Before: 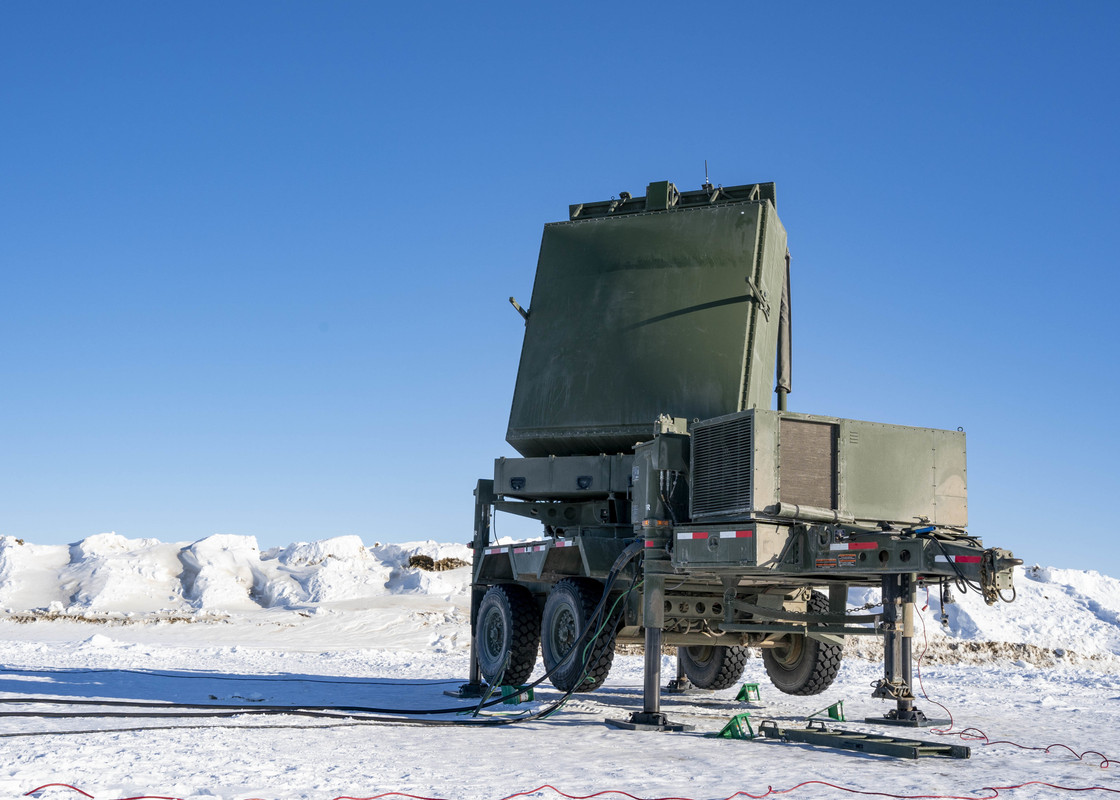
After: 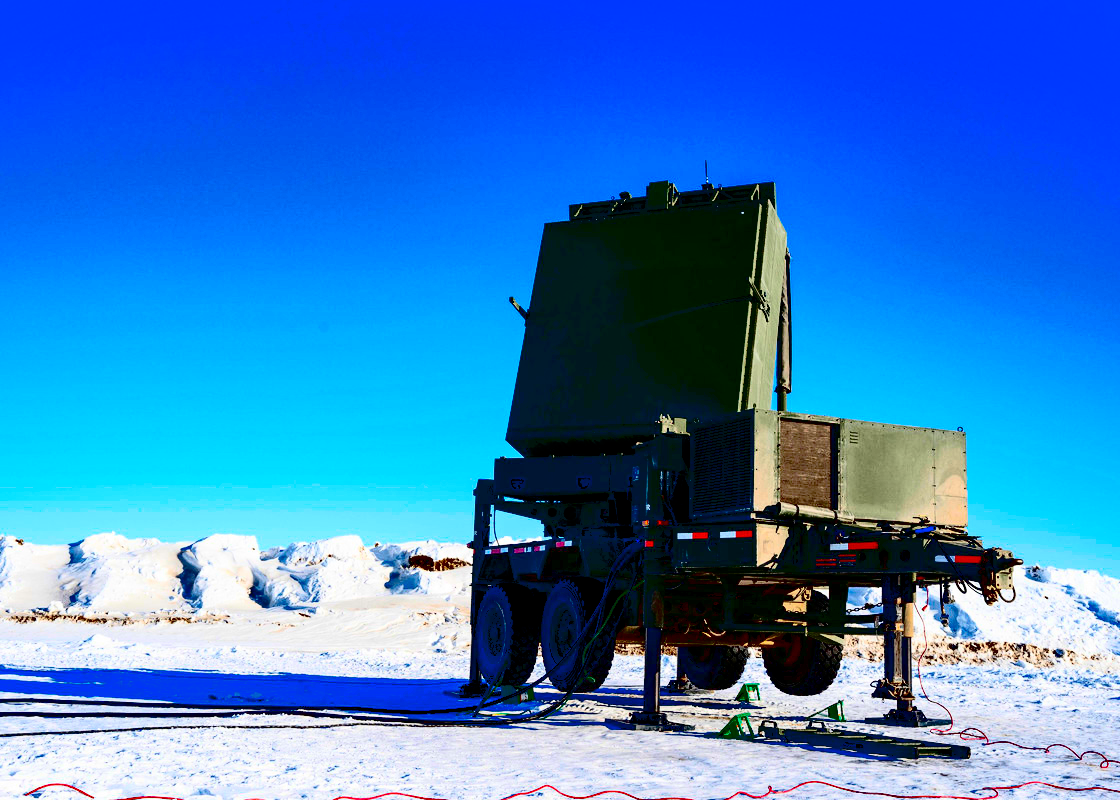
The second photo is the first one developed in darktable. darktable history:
contrast brightness saturation: contrast 0.77, brightness -1, saturation 1
shadows and highlights: on, module defaults
